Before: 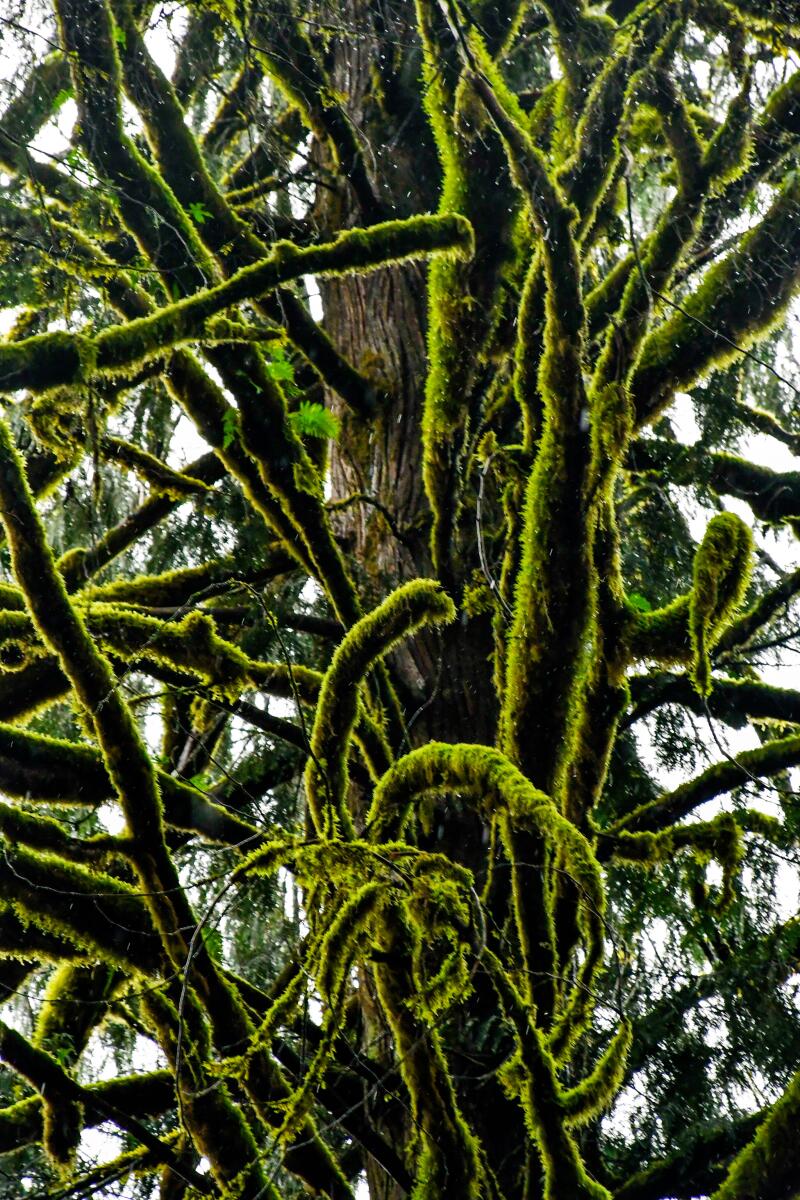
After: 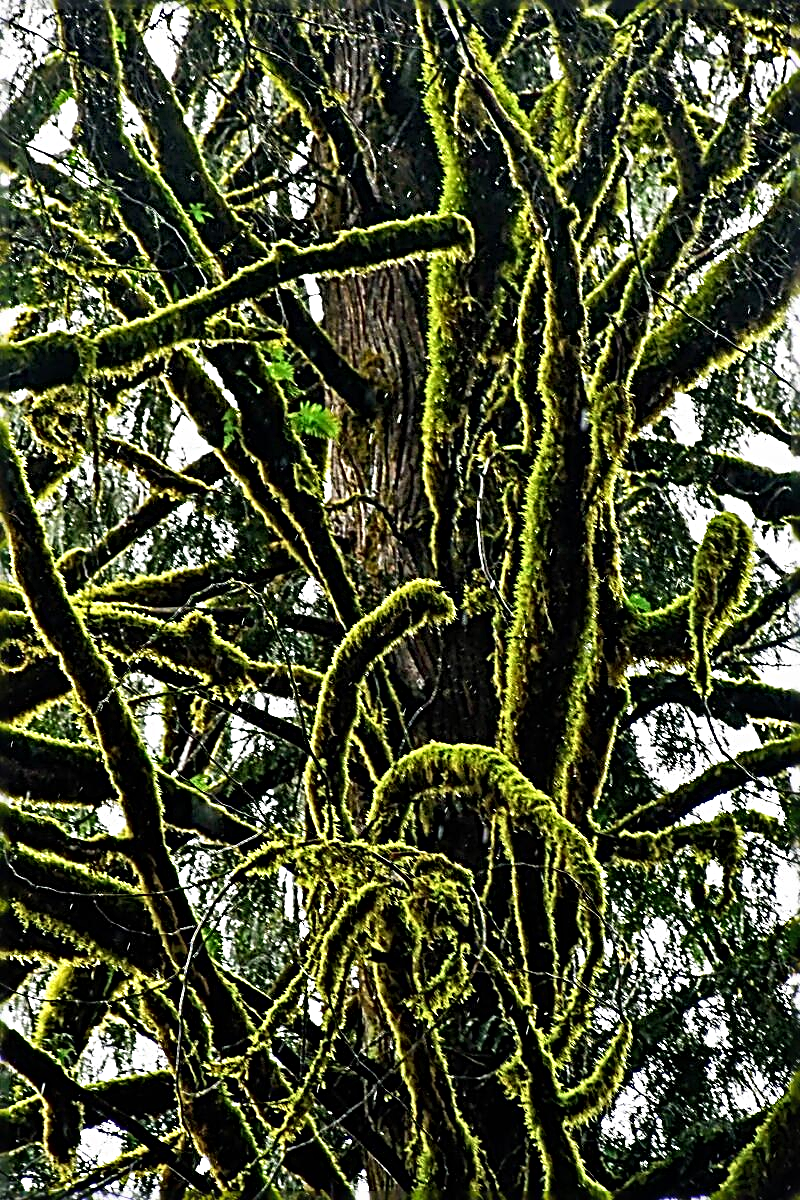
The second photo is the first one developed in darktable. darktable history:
sharpen: radius 3.208, amount 1.741
